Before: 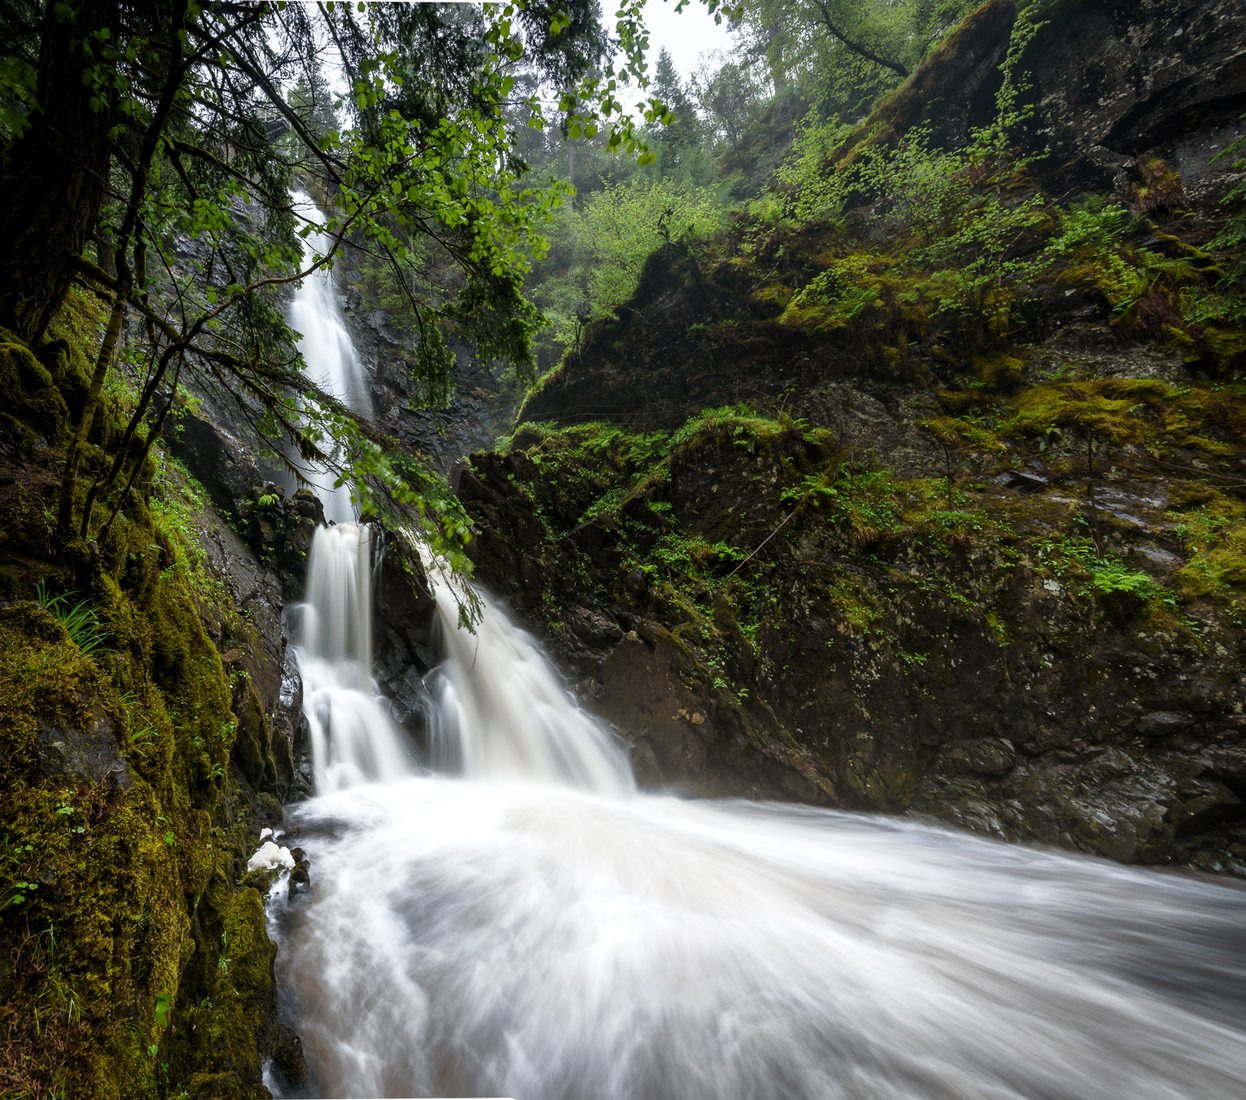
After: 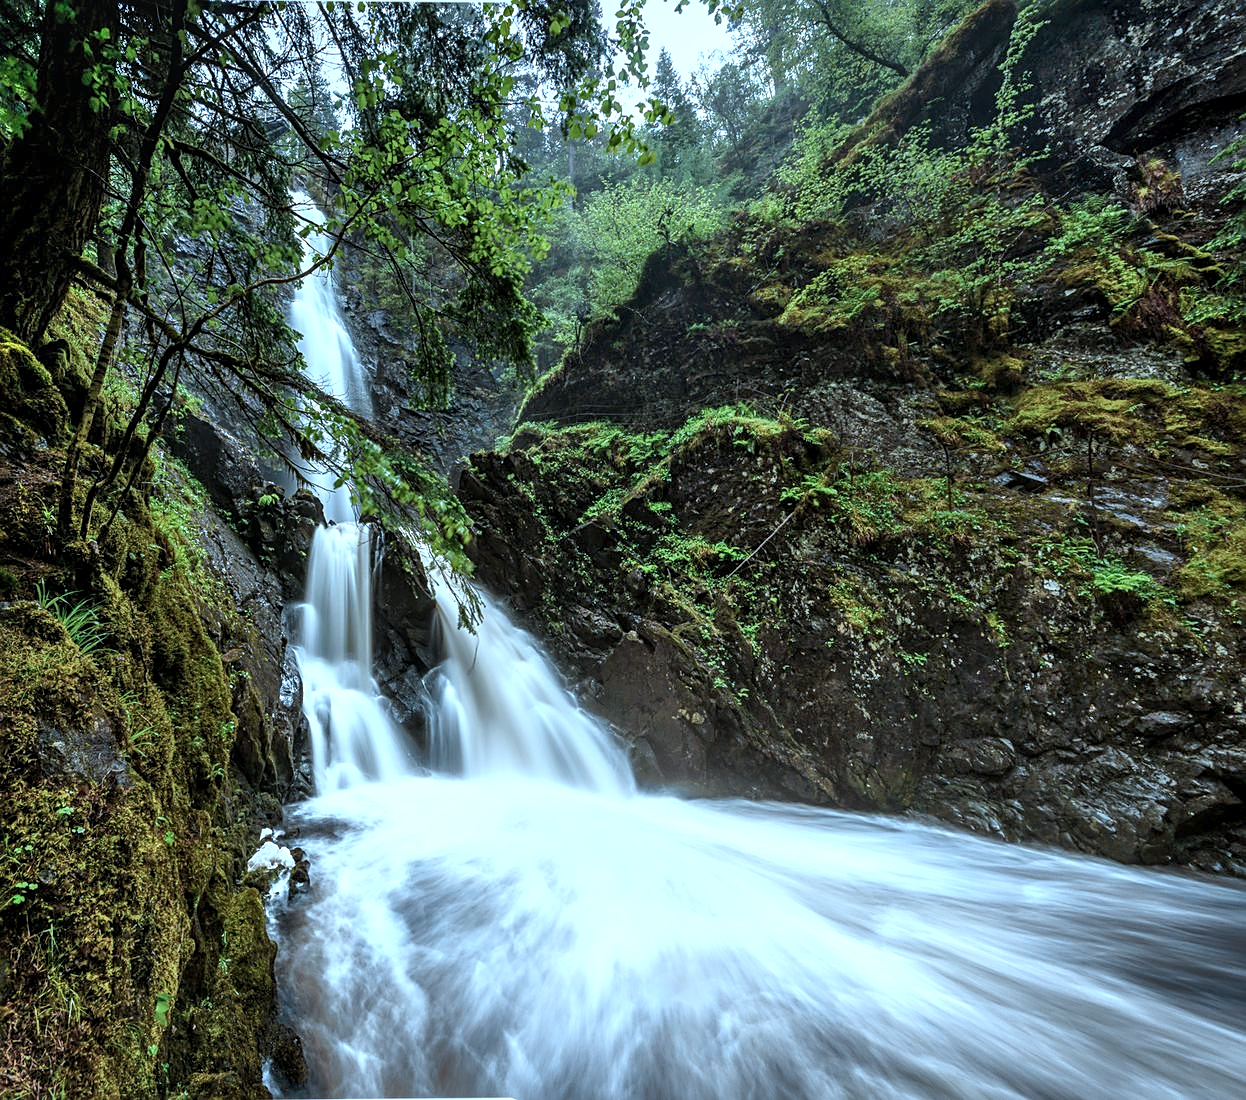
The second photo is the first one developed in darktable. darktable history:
shadows and highlights: radius 47.58, white point adjustment 6.49, compress 79.48%, soften with gaussian
local contrast: detail 130%
sharpen: on, module defaults
color correction: highlights a* -9.64, highlights b* -21.22
